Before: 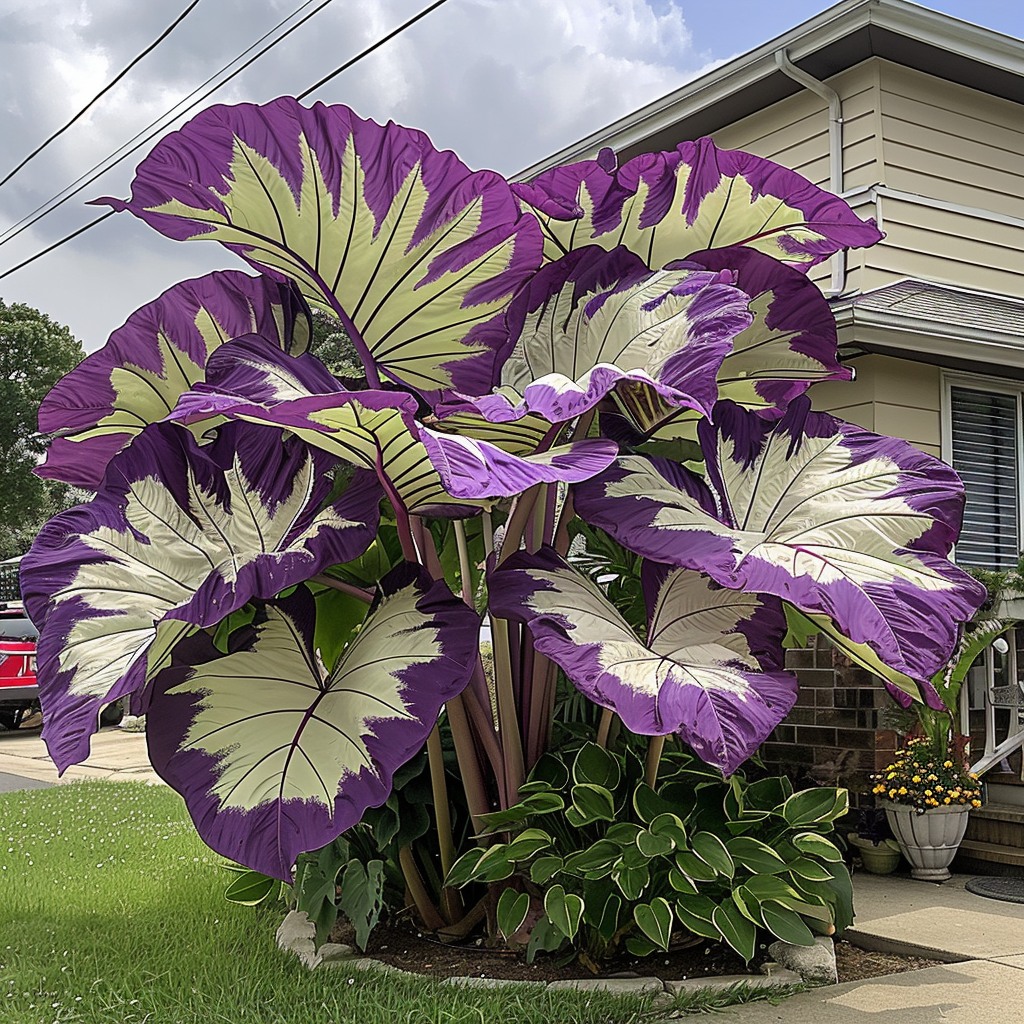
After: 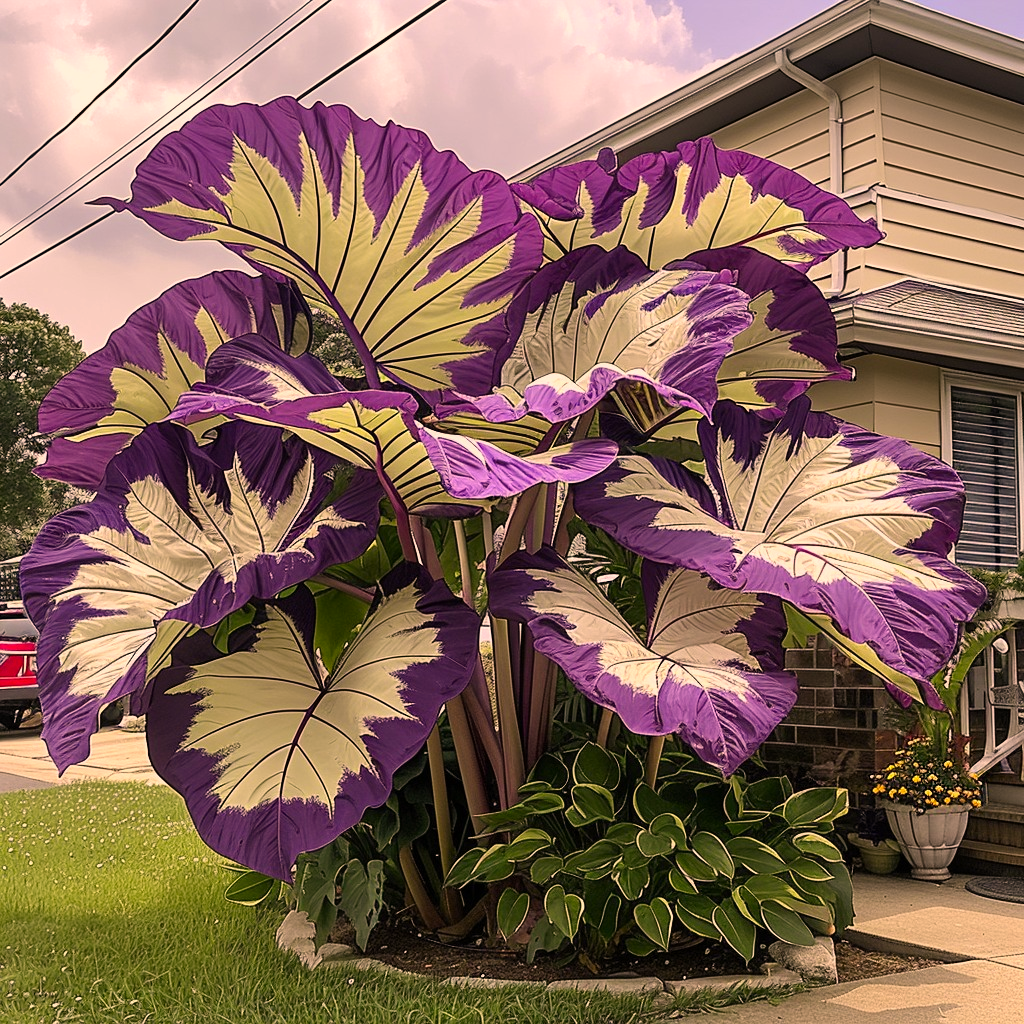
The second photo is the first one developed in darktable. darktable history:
contrast brightness saturation: contrast 0.1, brightness 0.02, saturation 0.02
color correction: highlights a* 17.88, highlights b* 18.79
